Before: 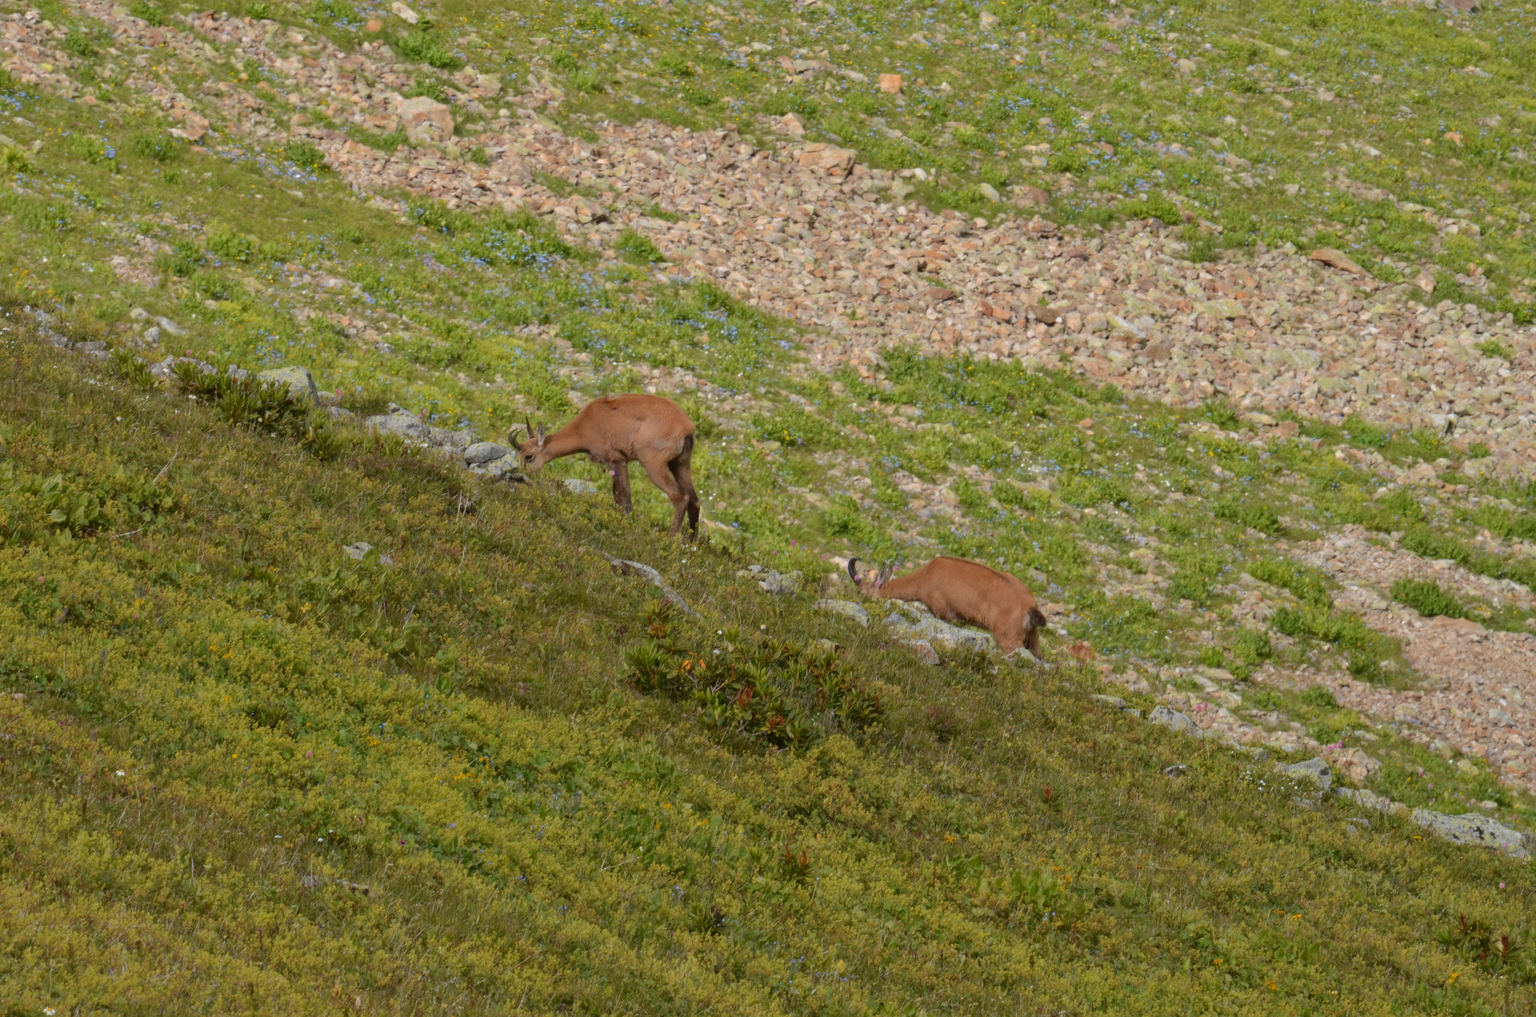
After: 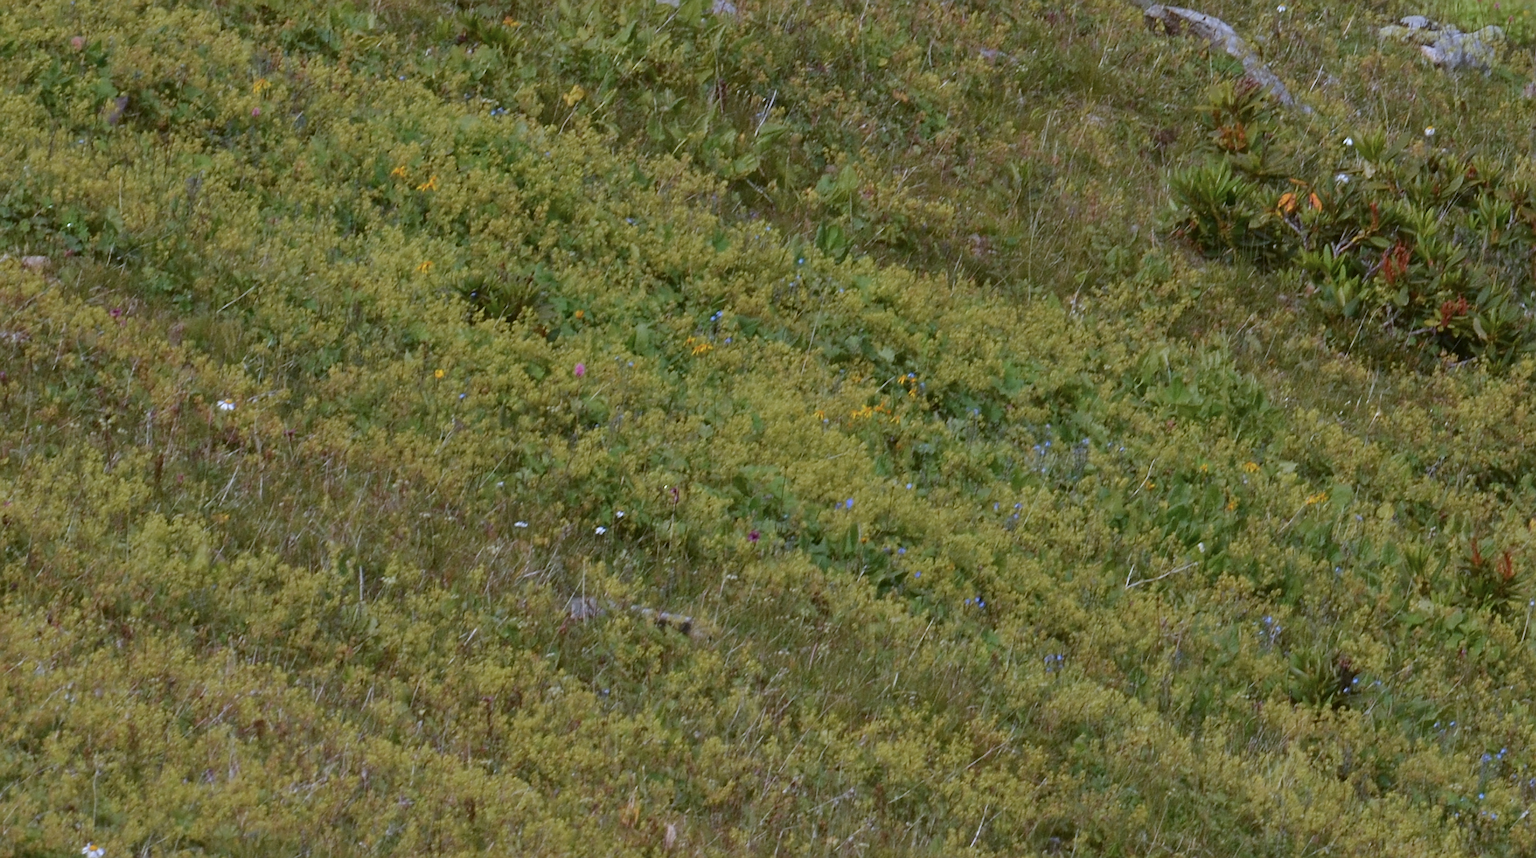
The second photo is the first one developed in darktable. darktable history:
sharpen: on, module defaults
color calibration: illuminant as shot in camera, x 0.379, y 0.396, temperature 4138.76 K
crop and rotate: top 54.778%, right 46.61%, bottom 0.159%
